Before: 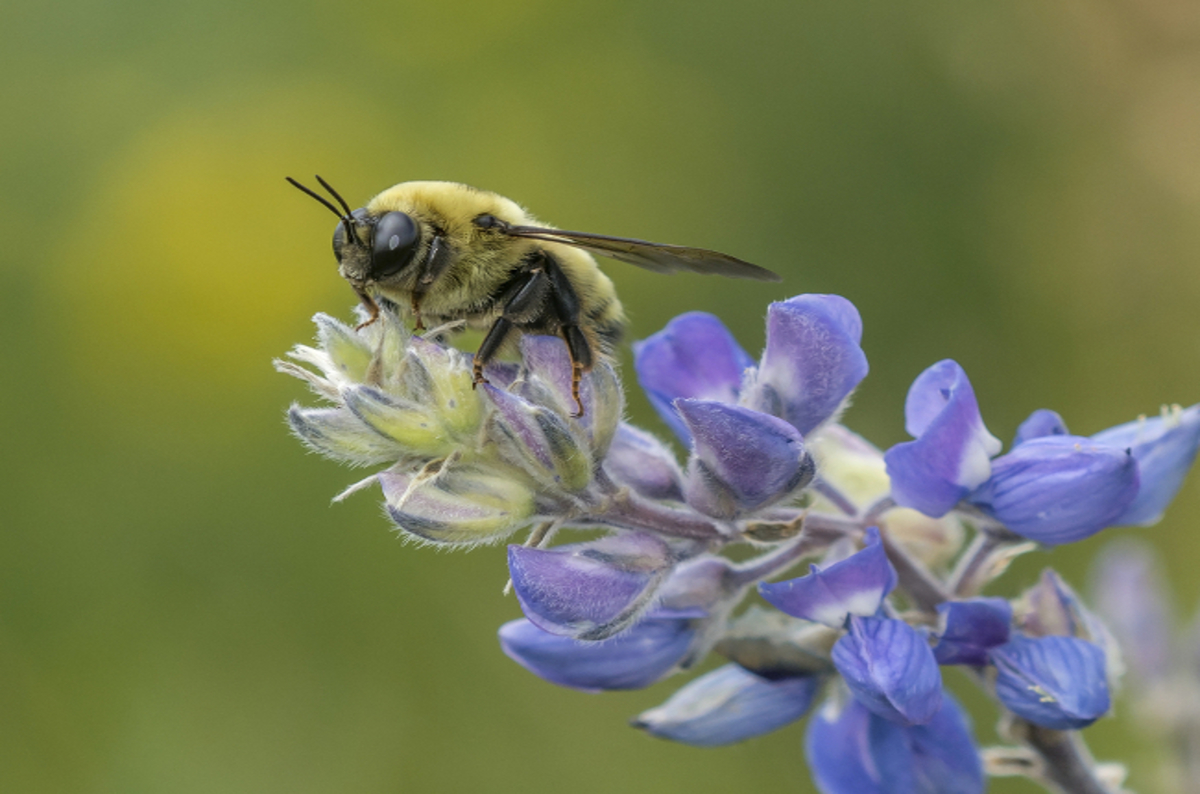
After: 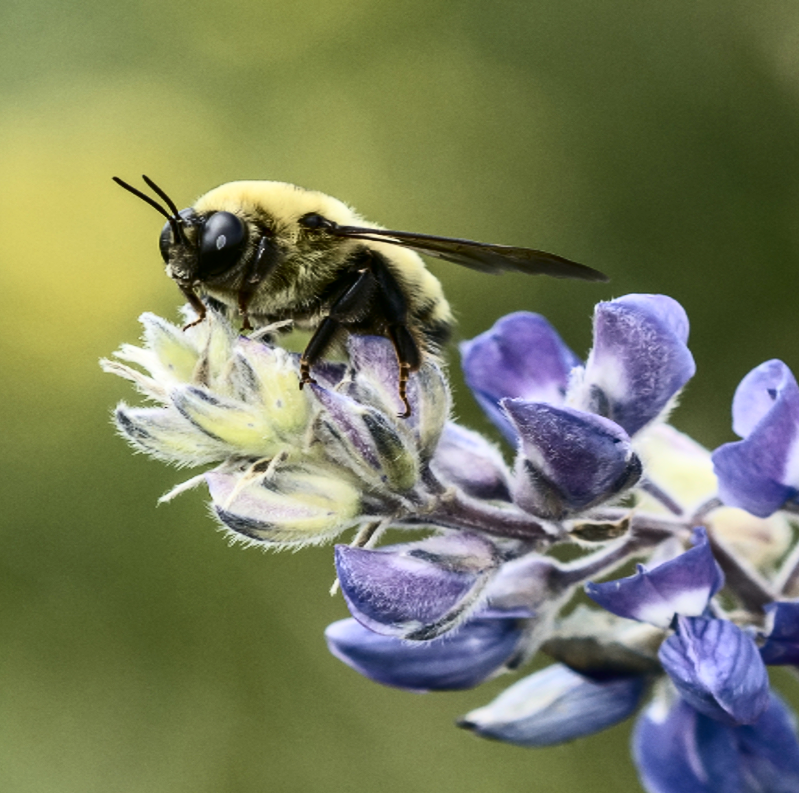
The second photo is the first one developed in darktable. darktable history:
contrast brightness saturation: contrast 0.5, saturation -0.1
crop and rotate: left 14.436%, right 18.898%
